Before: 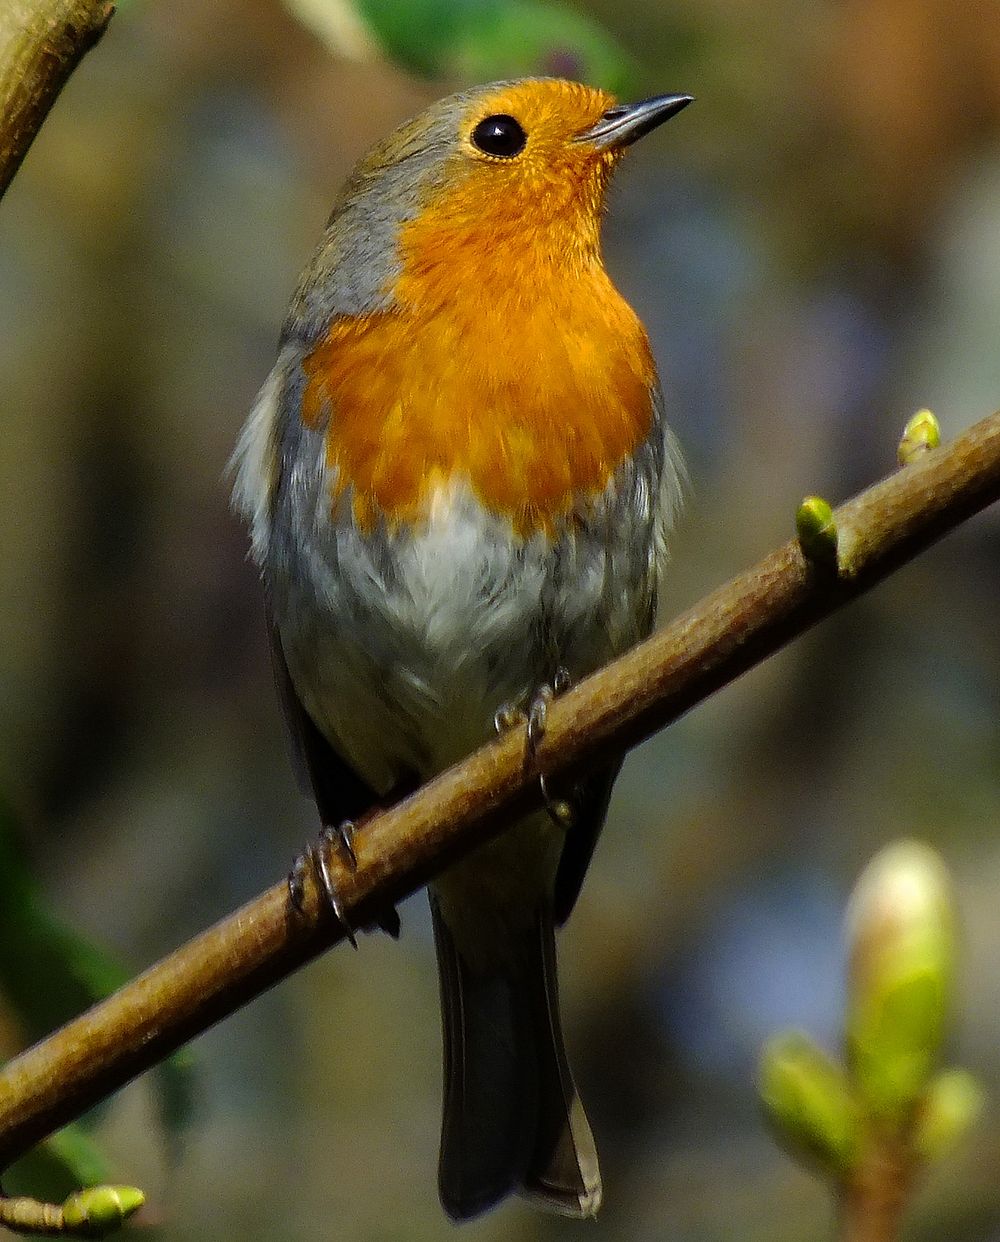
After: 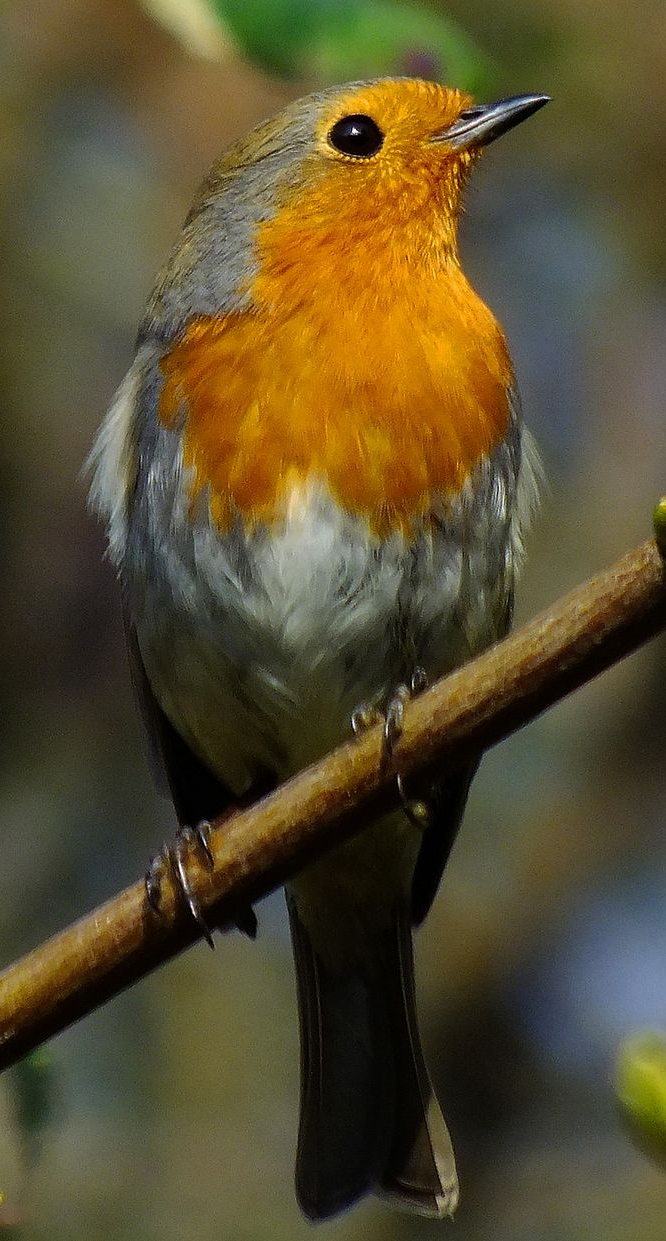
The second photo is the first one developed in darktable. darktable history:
crop and rotate: left 14.346%, right 18.984%
